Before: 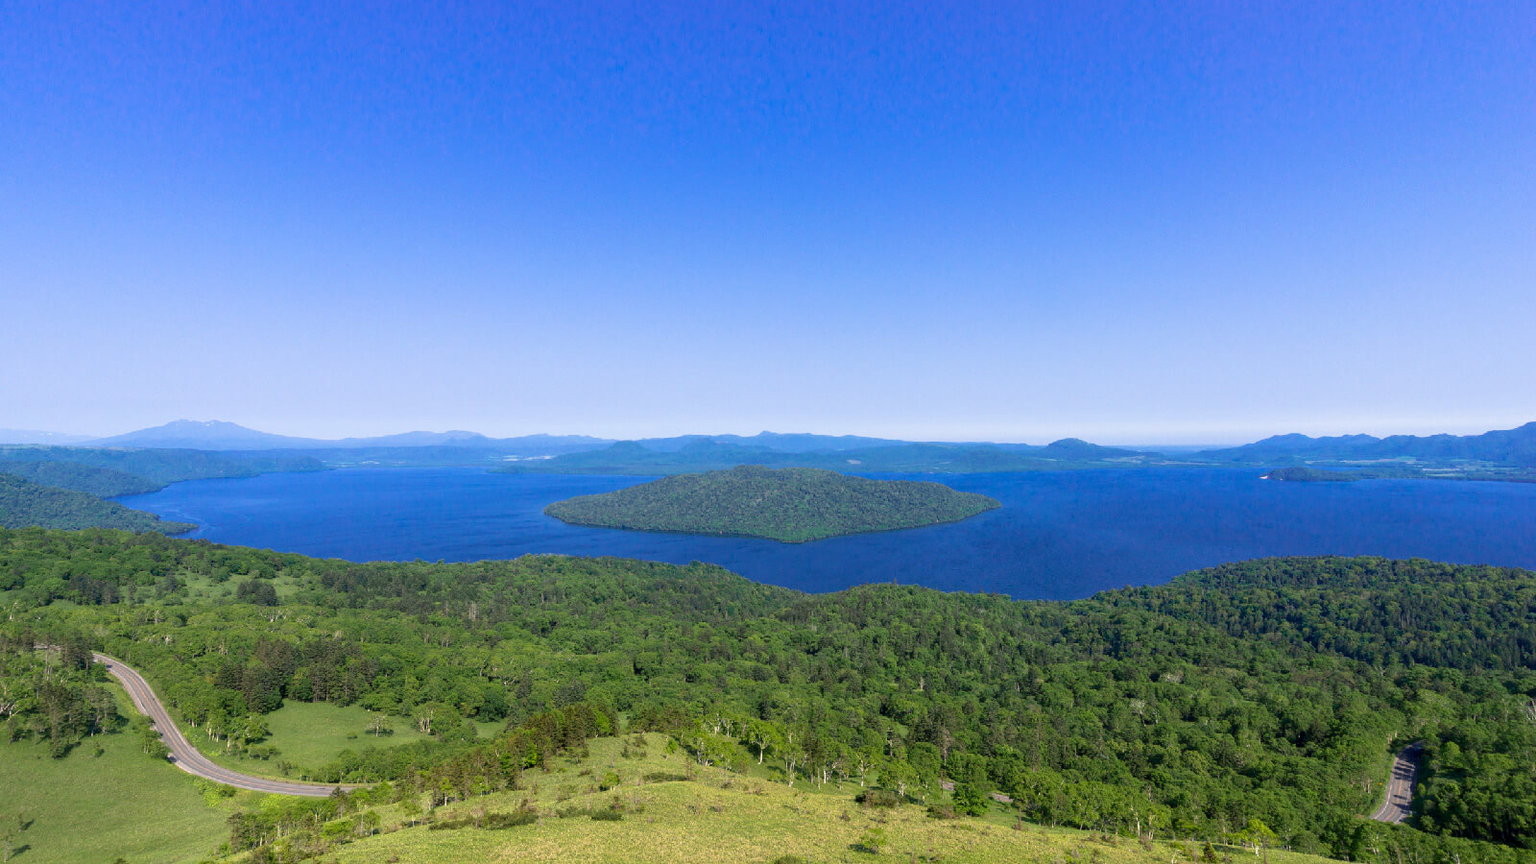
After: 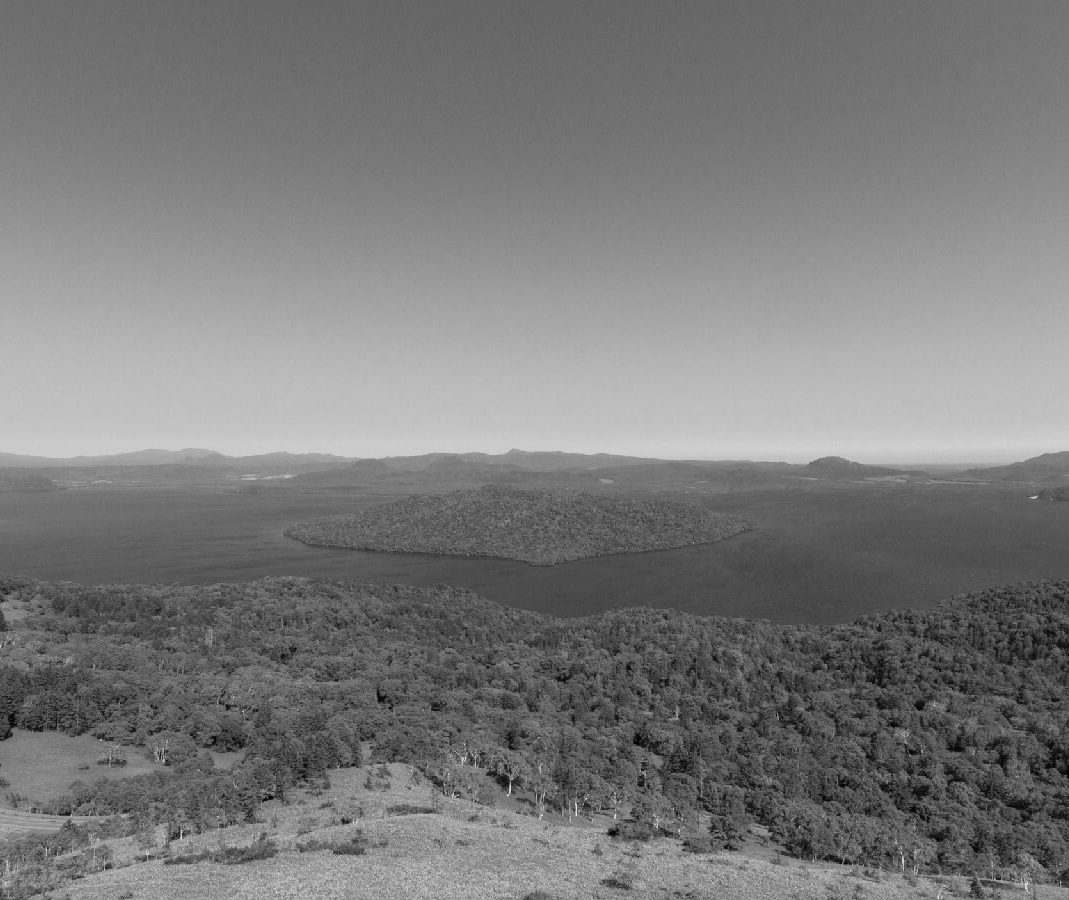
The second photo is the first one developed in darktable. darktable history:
crop and rotate: left 17.732%, right 15.423%
monochrome: a 1.94, b -0.638
exposure: exposure -0.21 EV, compensate highlight preservation false
